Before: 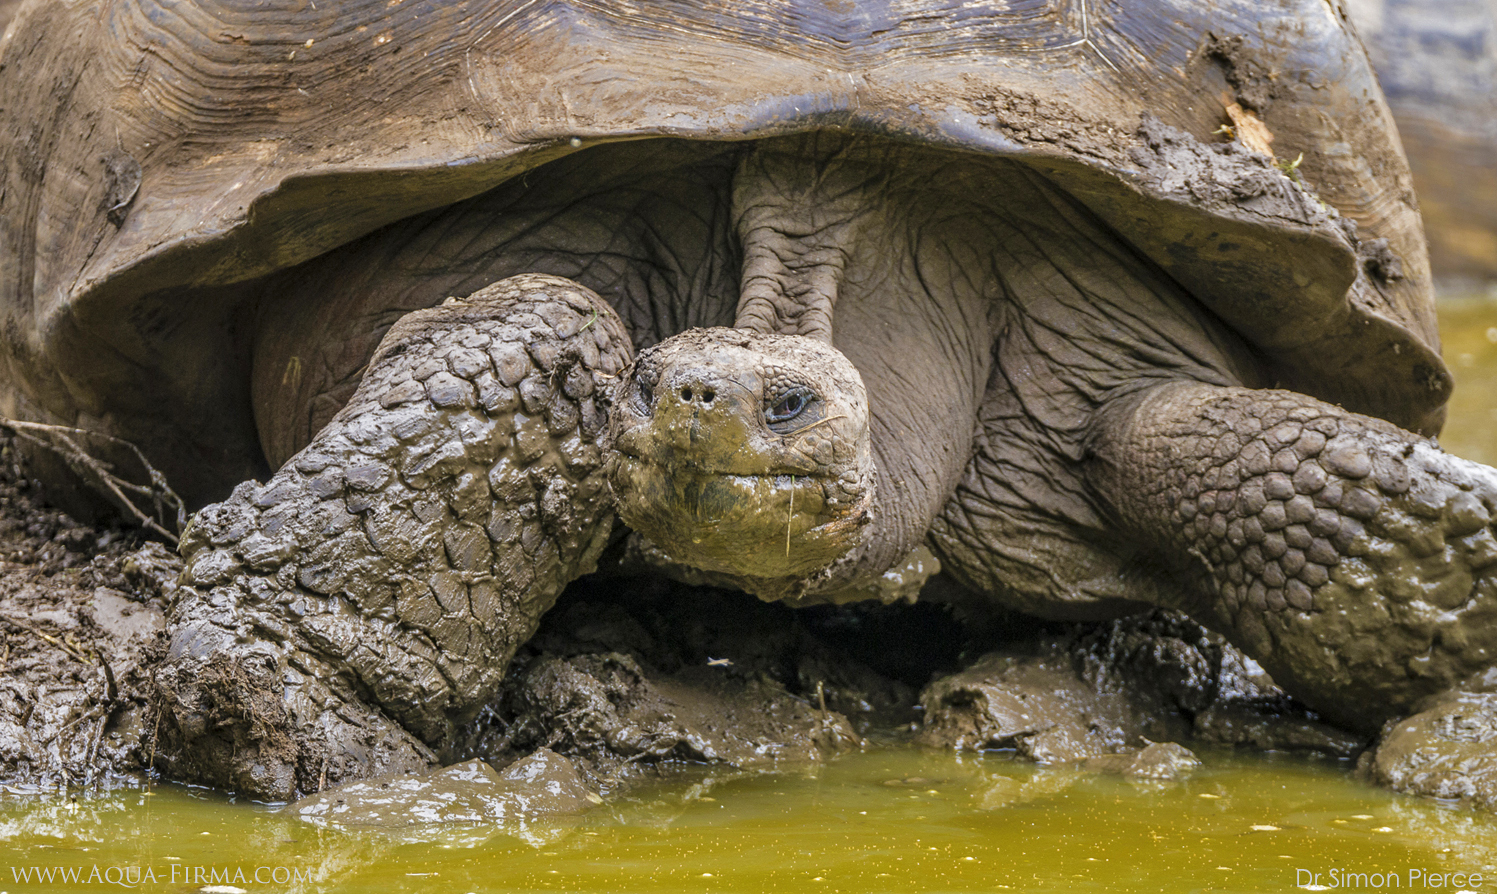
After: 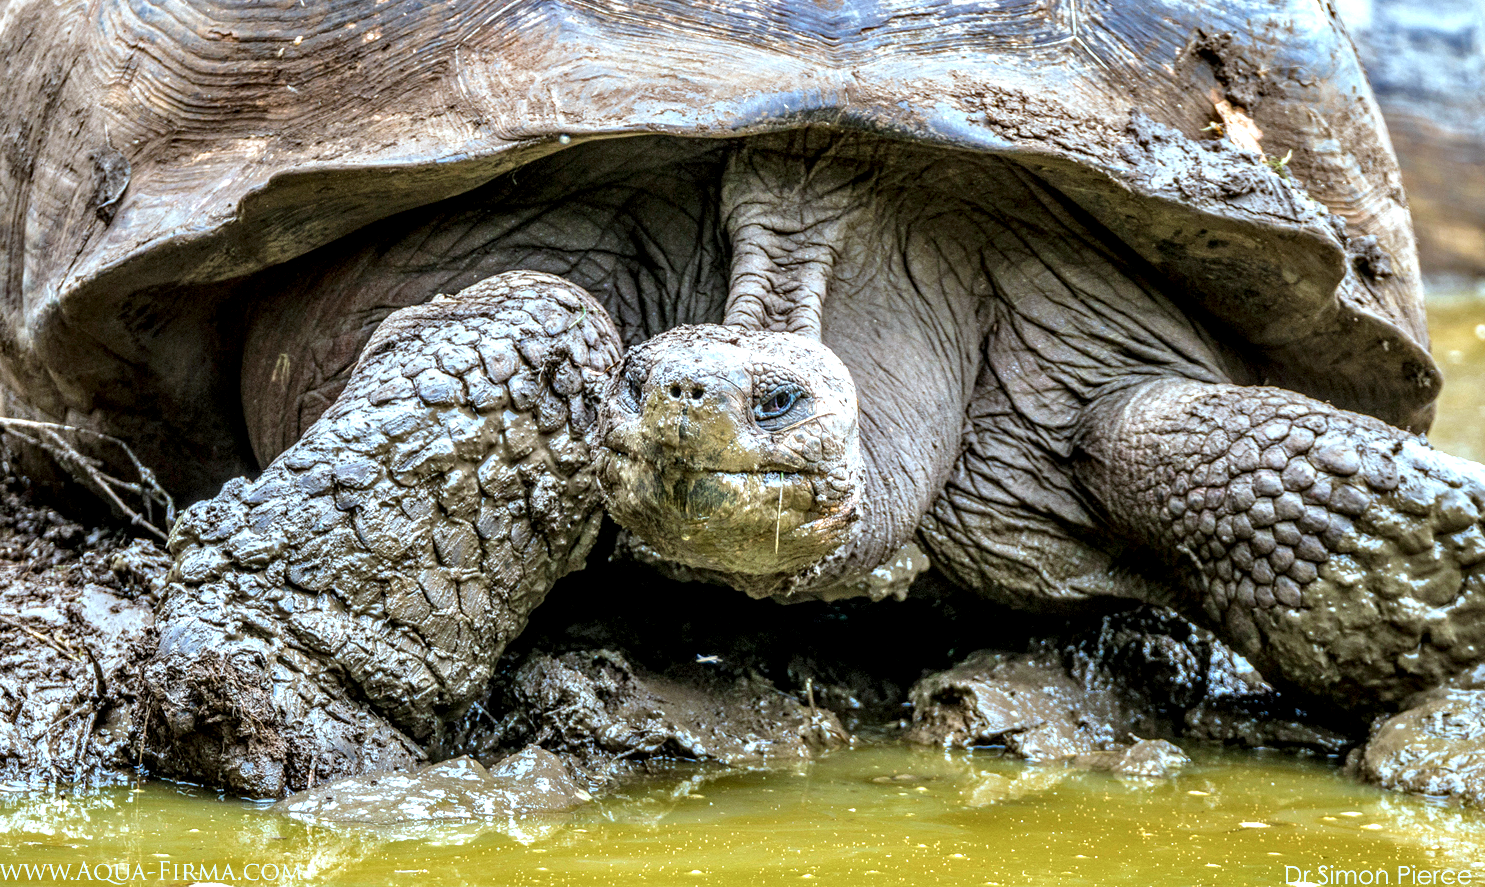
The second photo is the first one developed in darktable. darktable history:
crop and rotate: left 0.777%, top 0.397%, bottom 0.278%
color correction: highlights a* -10.51, highlights b* -18.98
local contrast: highlights 64%, shadows 53%, detail 168%, midtone range 0.514
exposure: black level correction 0, exposure 0.499 EV, compensate highlight preservation false
